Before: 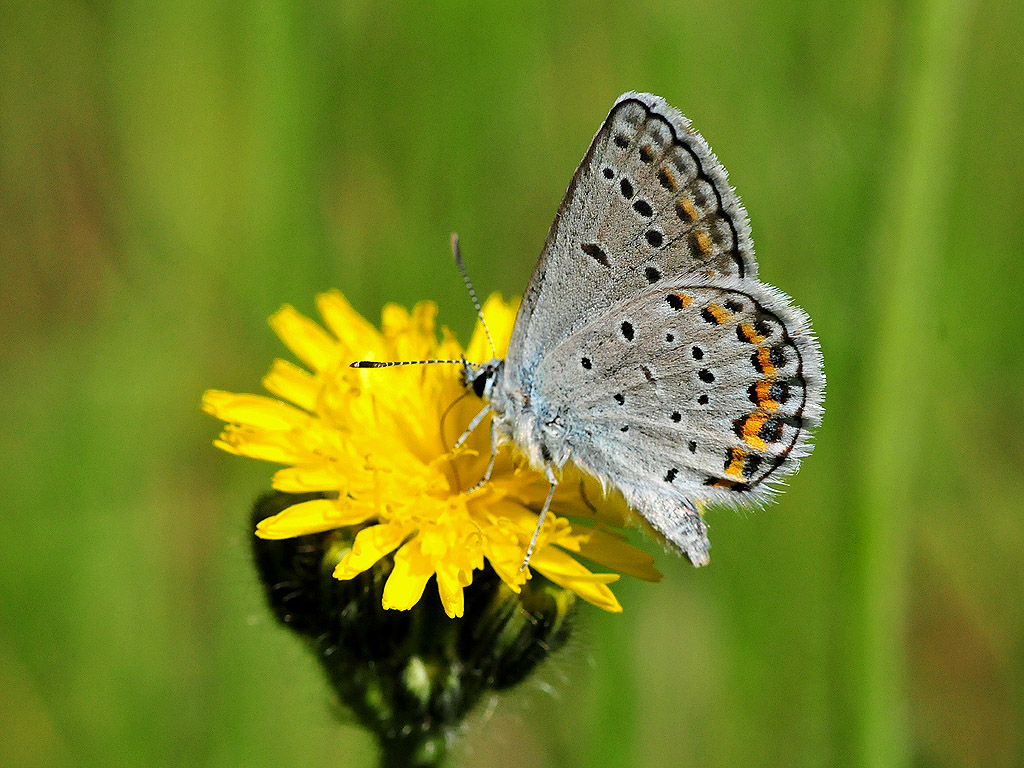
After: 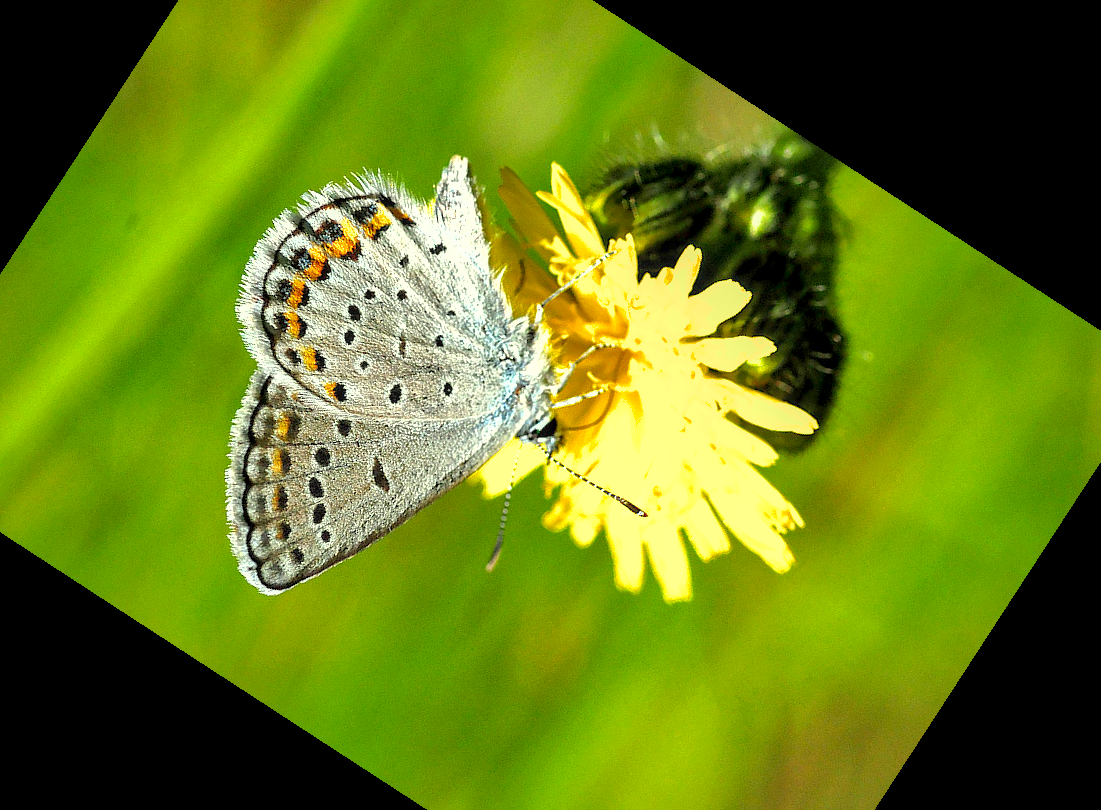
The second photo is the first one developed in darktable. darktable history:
crop and rotate: angle 146.96°, left 9.159%, top 15.669%, right 4.572%, bottom 16.907%
color correction: highlights a* -5.75, highlights b* 11.21
exposure: black level correction 0.001, exposure 0.96 EV, compensate highlight preservation false
local contrast: on, module defaults
shadows and highlights: on, module defaults
